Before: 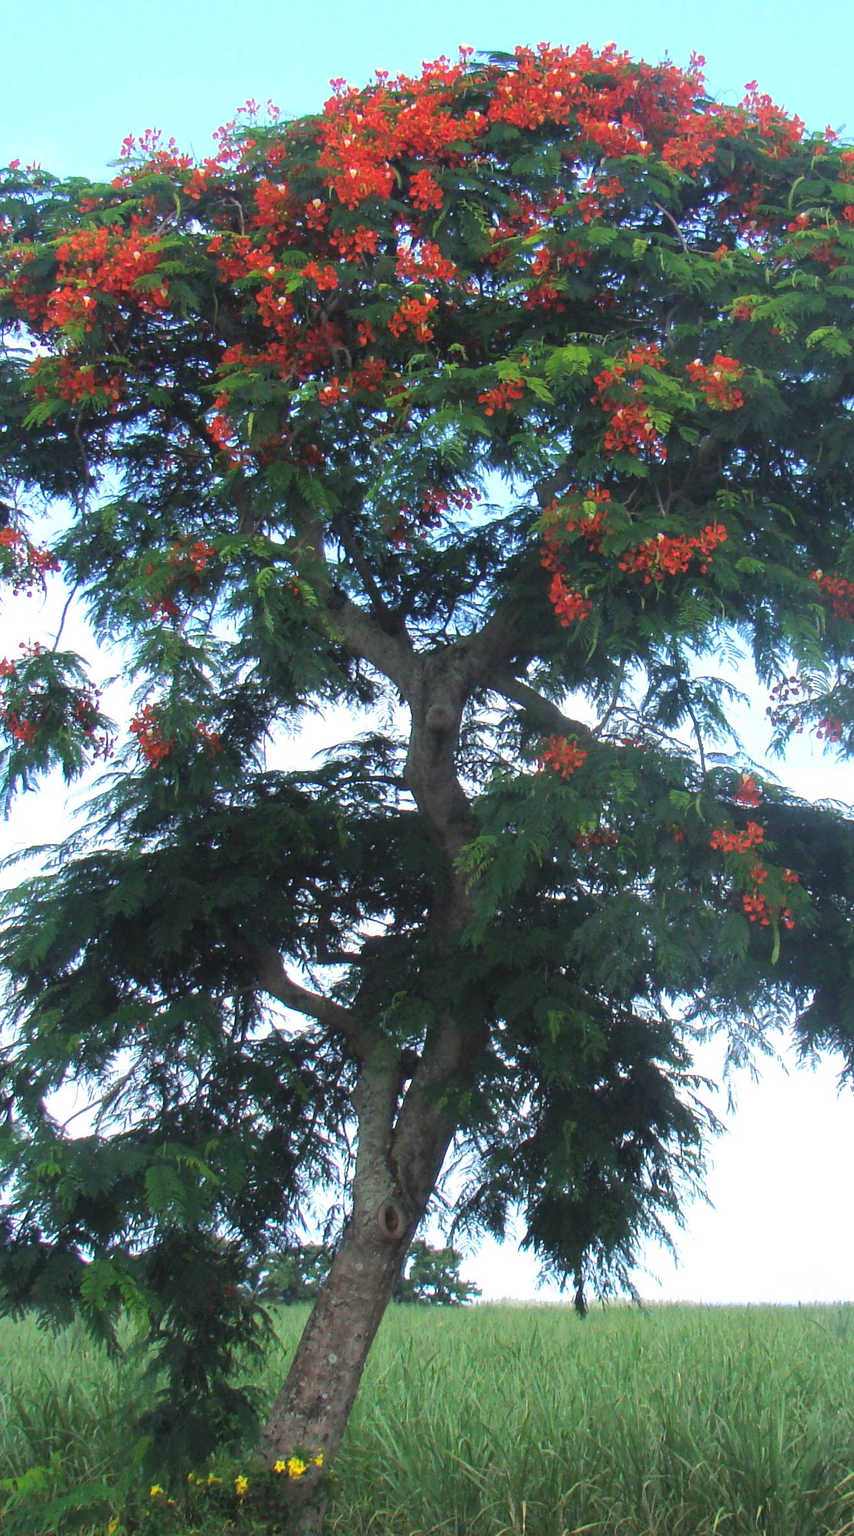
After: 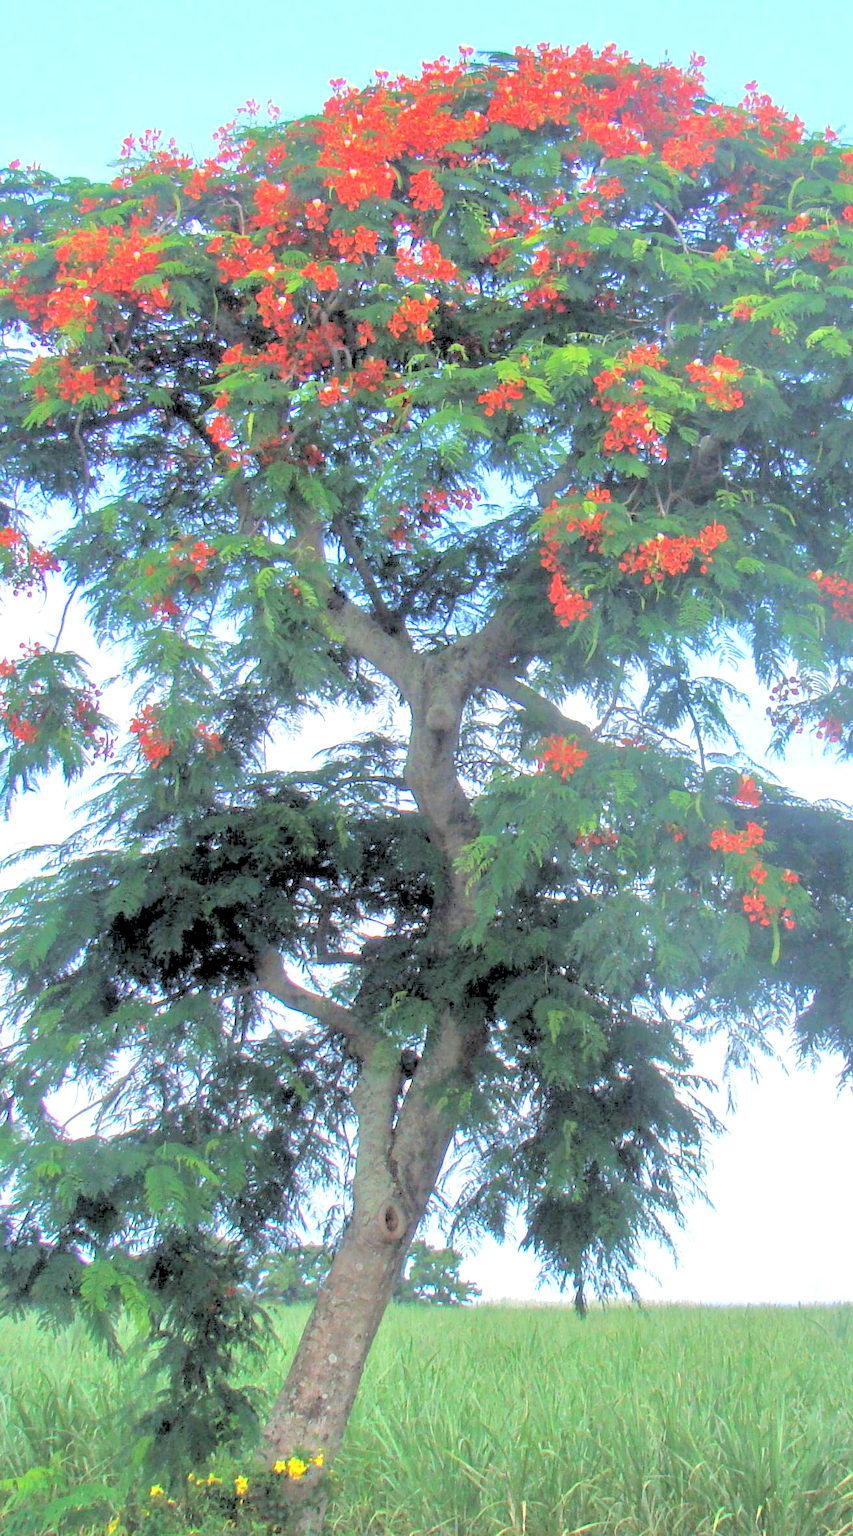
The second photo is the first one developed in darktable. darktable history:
rgb levels: levels [[0.027, 0.429, 0.996], [0, 0.5, 1], [0, 0.5, 1]]
tone equalizer: -7 EV 0.15 EV, -6 EV 0.6 EV, -5 EV 1.15 EV, -4 EV 1.33 EV, -3 EV 1.15 EV, -2 EV 0.6 EV, -1 EV 0.15 EV, mask exposure compensation -0.5 EV
